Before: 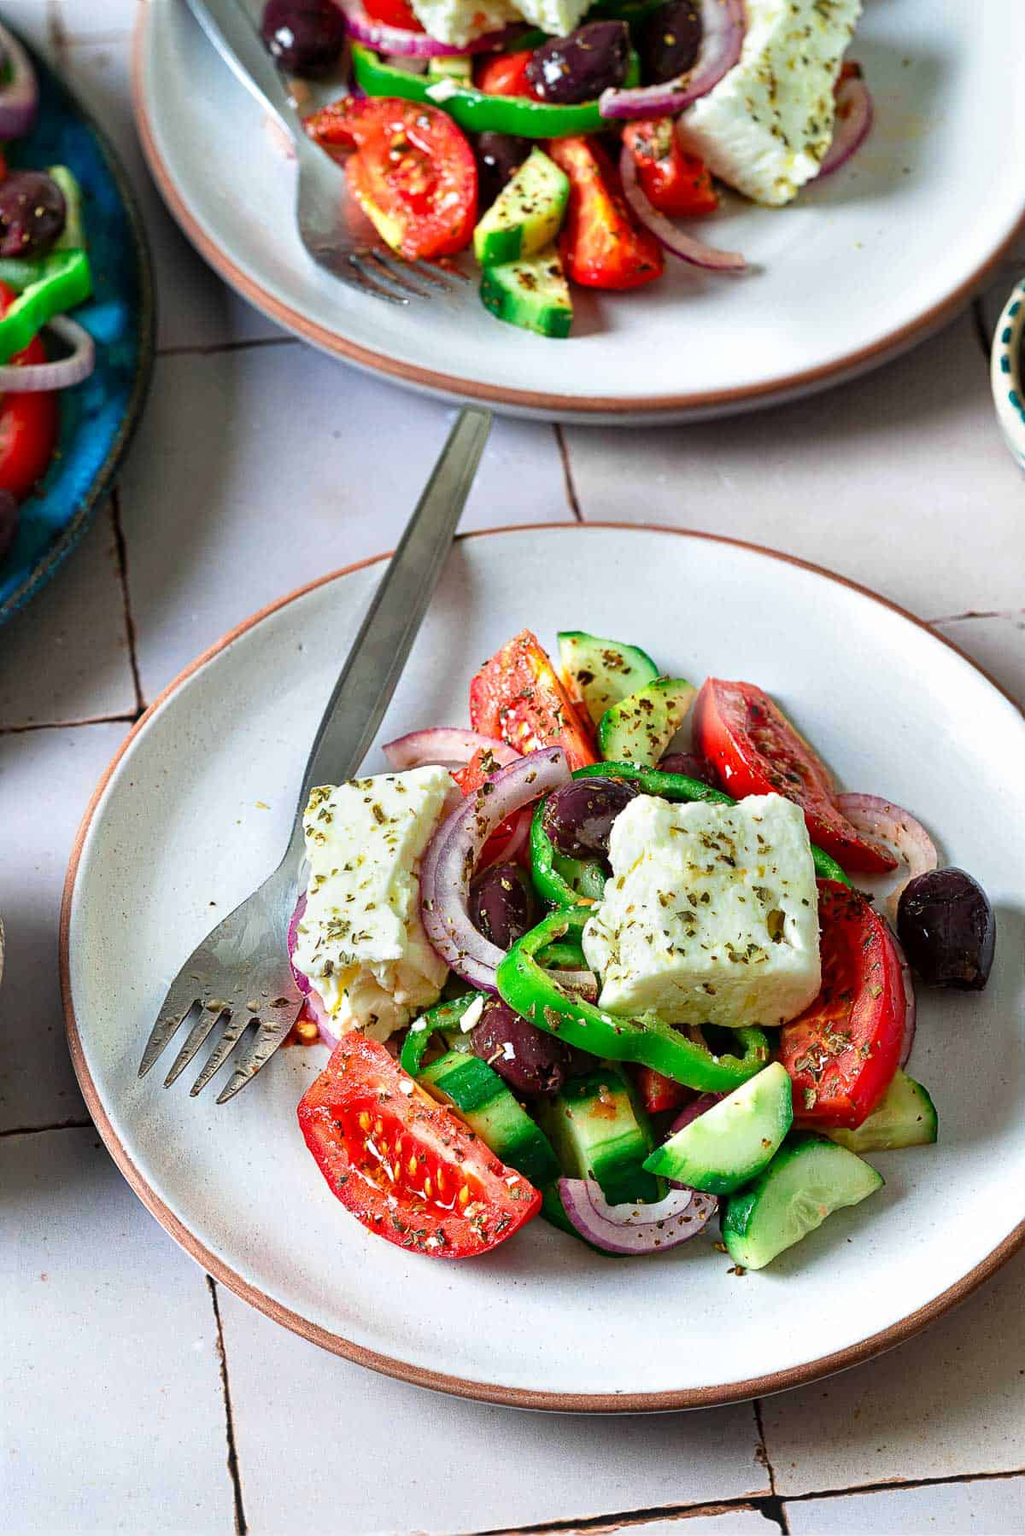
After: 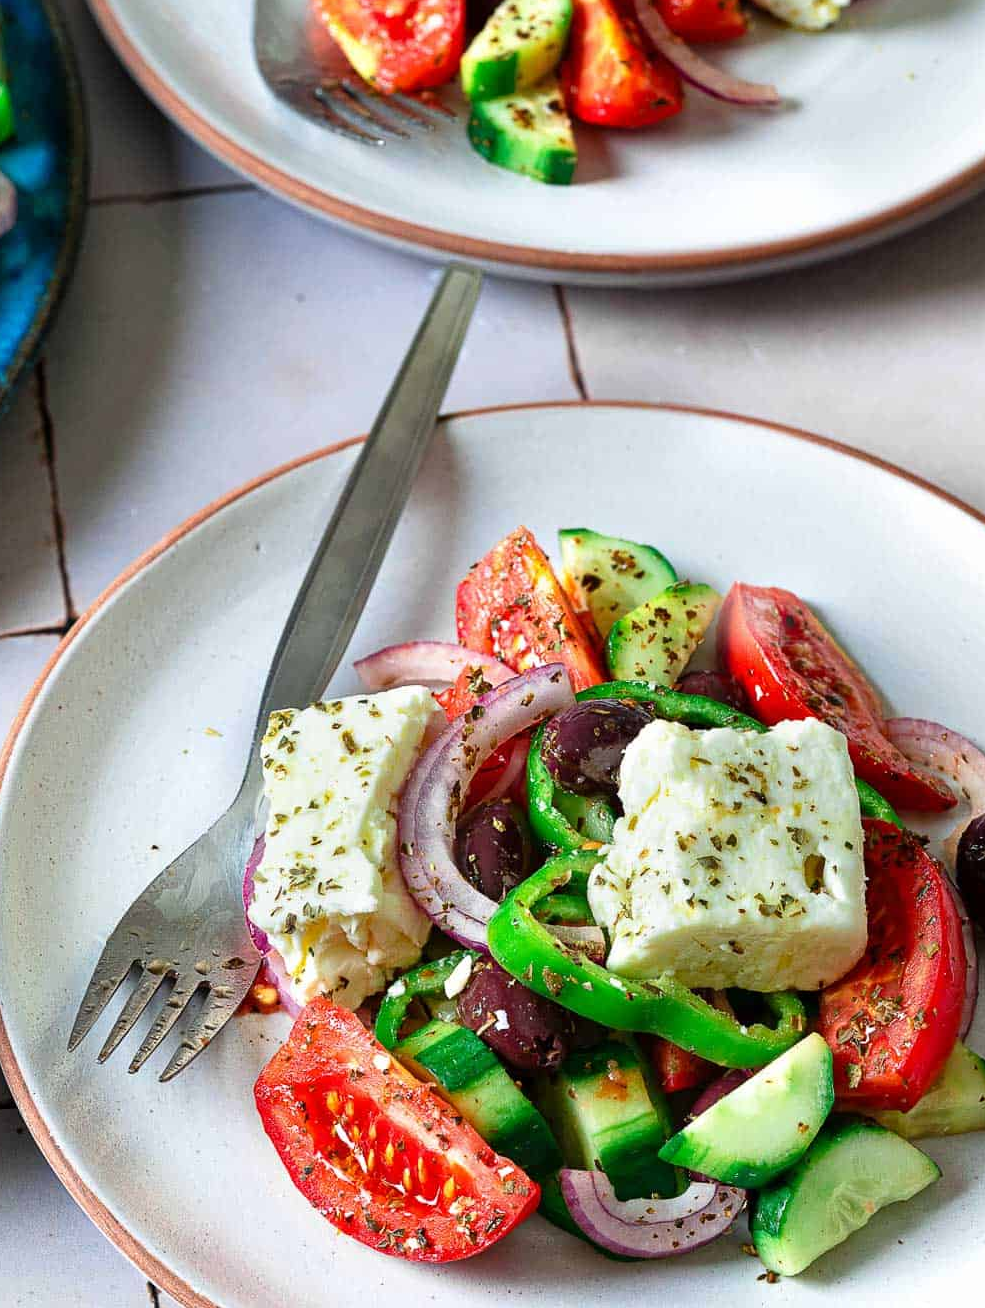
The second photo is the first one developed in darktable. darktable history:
crop: left 7.898%, top 11.773%, right 9.995%, bottom 15.473%
